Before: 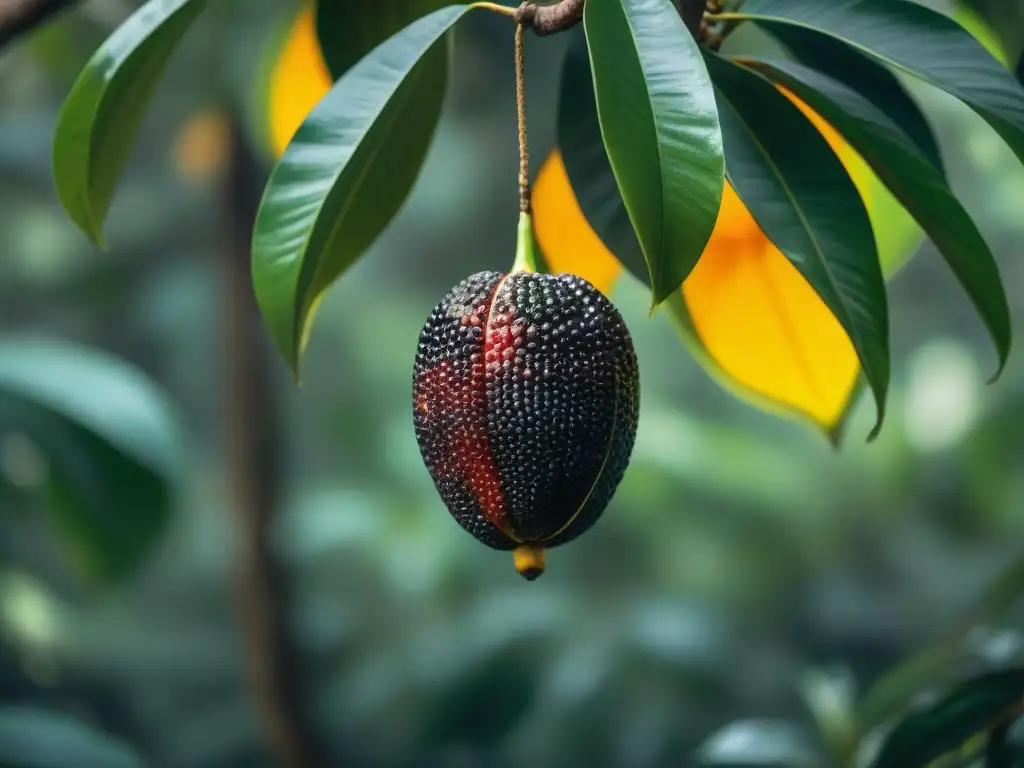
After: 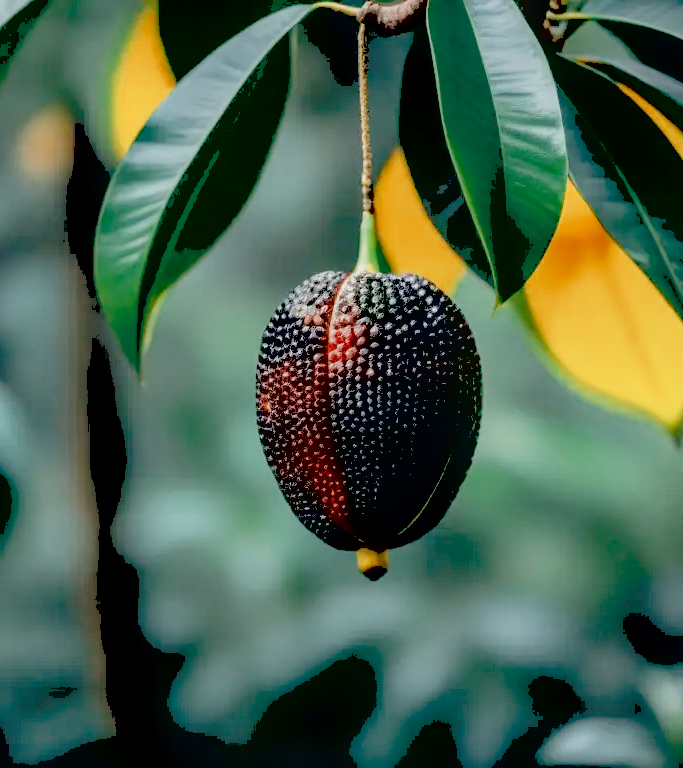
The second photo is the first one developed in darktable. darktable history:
color zones: curves: ch0 [(0, 0.5) (0.125, 0.4) (0.25, 0.5) (0.375, 0.4) (0.5, 0.4) (0.625, 0.35) (0.75, 0.35) (0.875, 0.5)]; ch1 [(0, 0.35) (0.125, 0.45) (0.25, 0.35) (0.375, 0.35) (0.5, 0.35) (0.625, 0.35) (0.75, 0.45) (0.875, 0.35)]; ch2 [(0, 0.6) (0.125, 0.5) (0.25, 0.5) (0.375, 0.6) (0.5, 0.6) (0.625, 0.5) (0.75, 0.5) (0.875, 0.5)]
crop and rotate: left 15.395%, right 17.82%
exposure: black level correction 0.045, exposure -0.229 EV, compensate exposure bias true, compensate highlight preservation false
local contrast: on, module defaults
tone curve: curves: ch0 [(0, 0) (0.003, 0.275) (0.011, 0.288) (0.025, 0.309) (0.044, 0.326) (0.069, 0.346) (0.1, 0.37) (0.136, 0.396) (0.177, 0.432) (0.224, 0.473) (0.277, 0.516) (0.335, 0.566) (0.399, 0.611) (0.468, 0.661) (0.543, 0.711) (0.623, 0.761) (0.709, 0.817) (0.801, 0.867) (0.898, 0.911) (1, 1)], color space Lab, independent channels, preserve colors none
